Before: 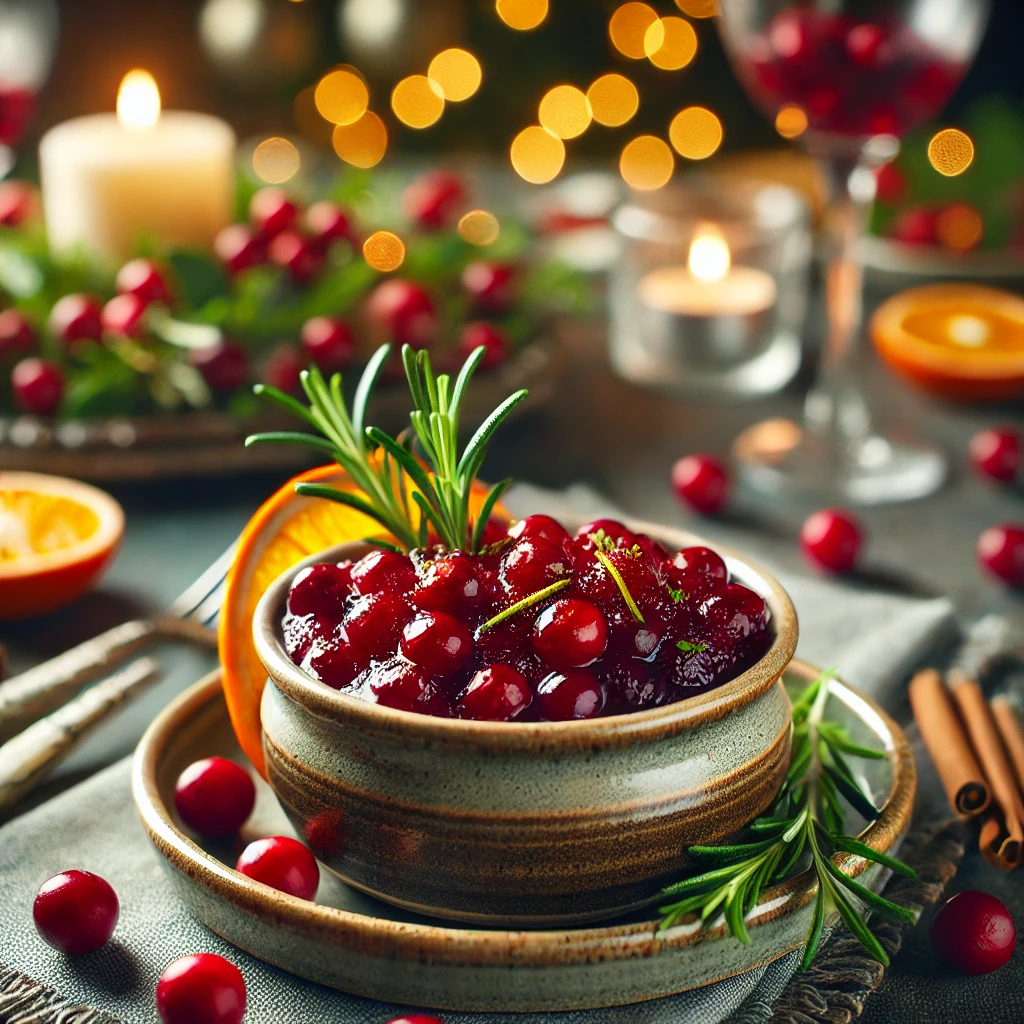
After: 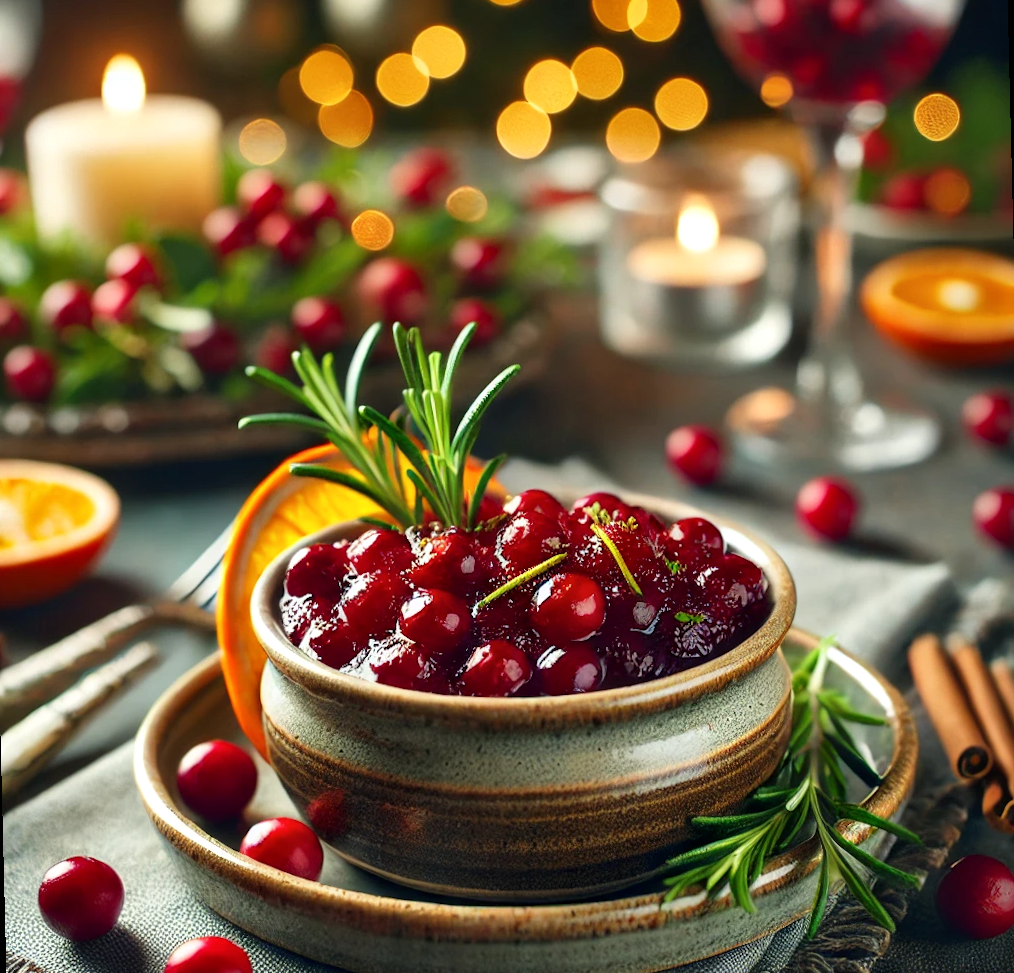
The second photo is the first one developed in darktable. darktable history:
rotate and perspective: rotation -1.42°, crop left 0.016, crop right 0.984, crop top 0.035, crop bottom 0.965
crop and rotate: left 0.126%
local contrast: mode bilateral grid, contrast 20, coarseness 50, detail 120%, midtone range 0.2
tone equalizer: on, module defaults
